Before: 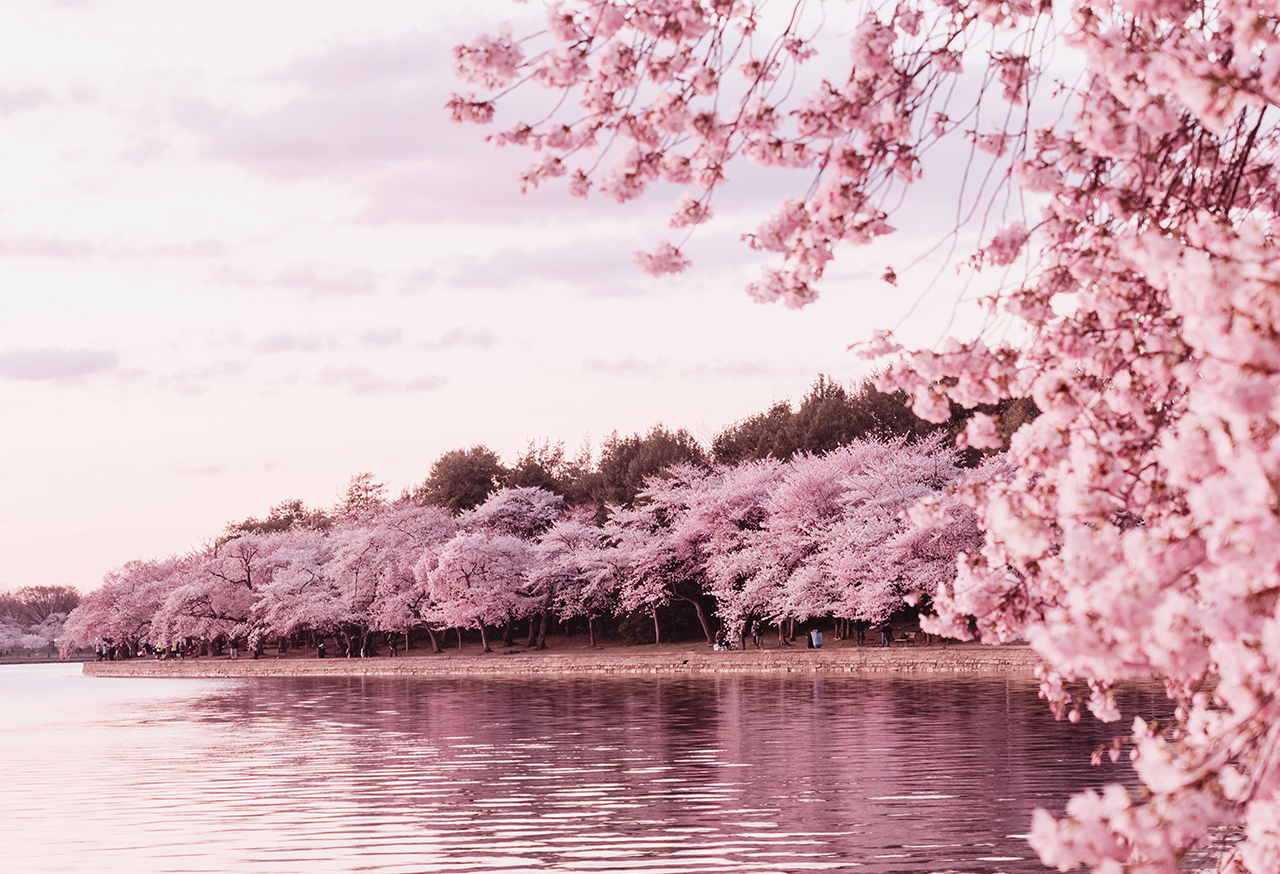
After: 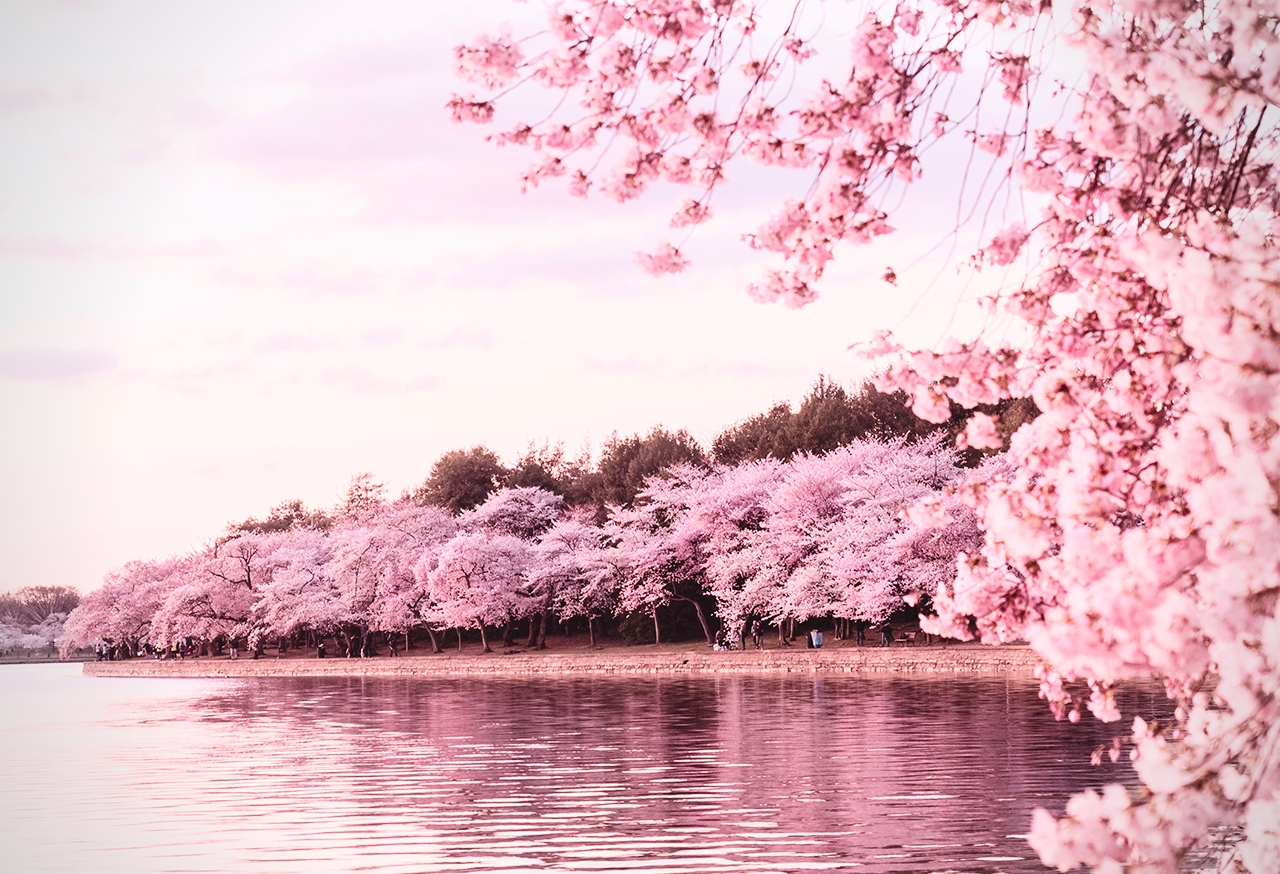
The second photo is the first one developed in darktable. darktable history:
contrast brightness saturation: contrast 0.2, brightness 0.16, saturation 0.22
vignetting: fall-off radius 45%, brightness -0.33
